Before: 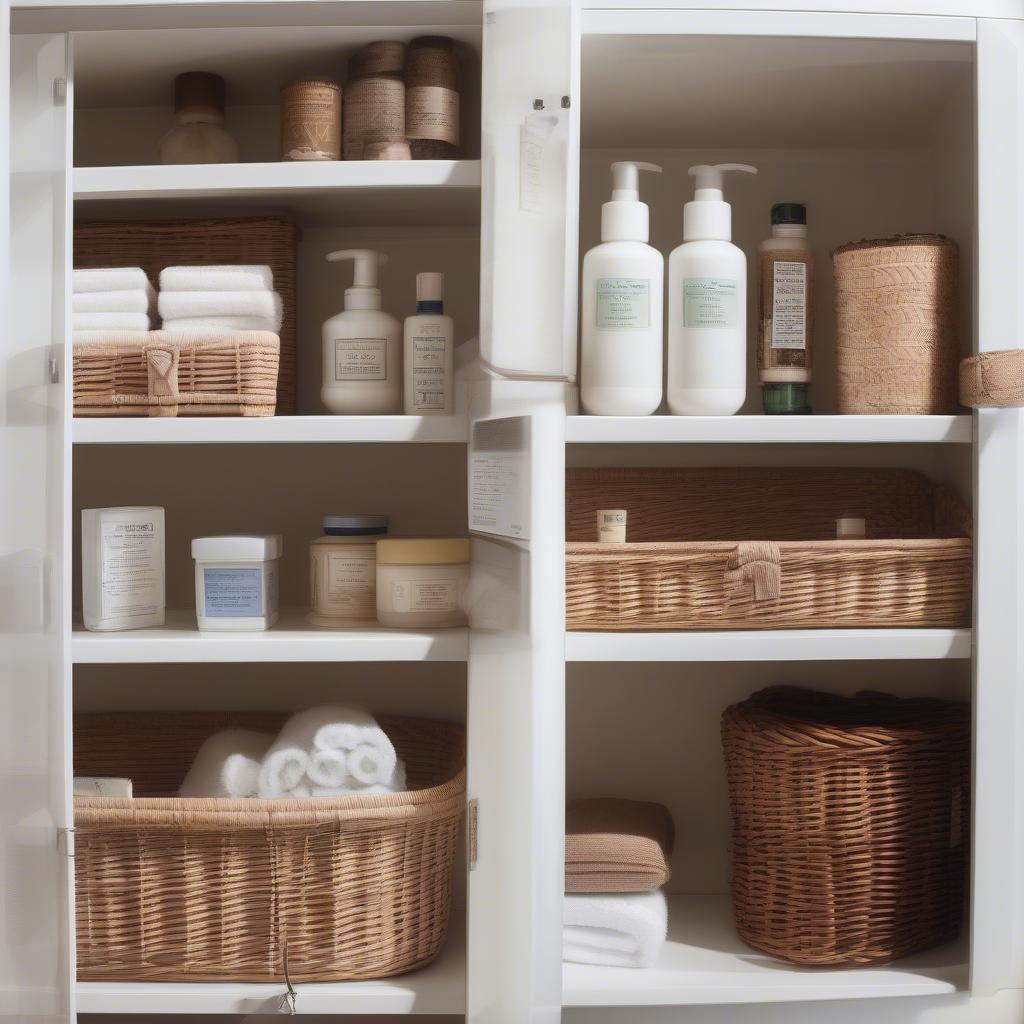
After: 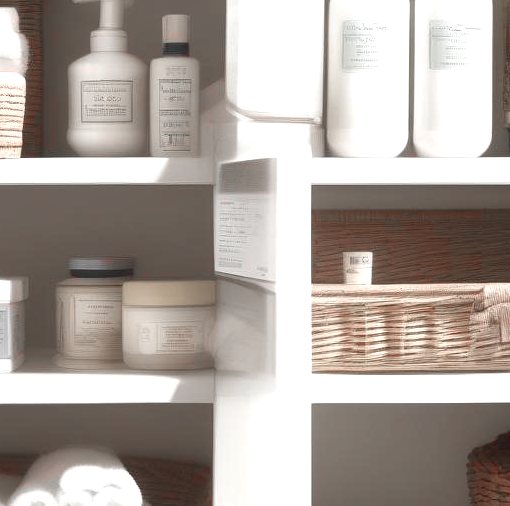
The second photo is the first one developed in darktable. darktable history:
crop: left 24.9%, top 25.249%, right 25.271%, bottom 25.243%
exposure: black level correction 0, exposure 0.89 EV, compensate highlight preservation false
color zones: curves: ch1 [(0, 0.831) (0.08, 0.771) (0.157, 0.268) (0.241, 0.207) (0.562, -0.005) (0.714, -0.013) (0.876, 0.01) (1, 0.831)]
